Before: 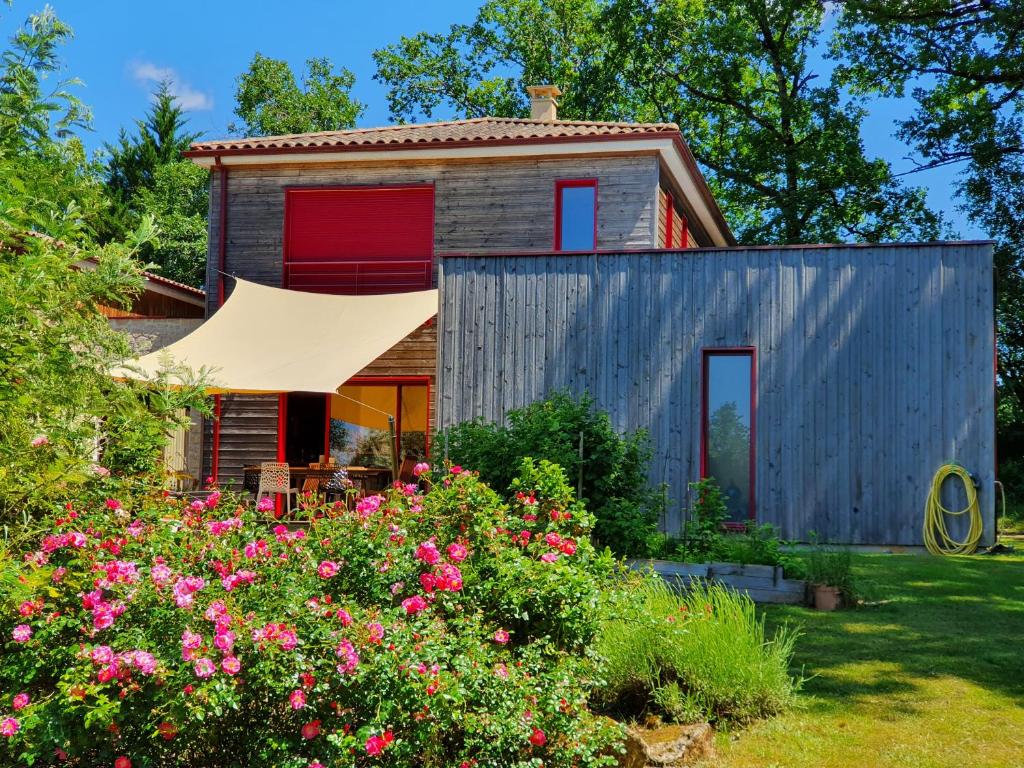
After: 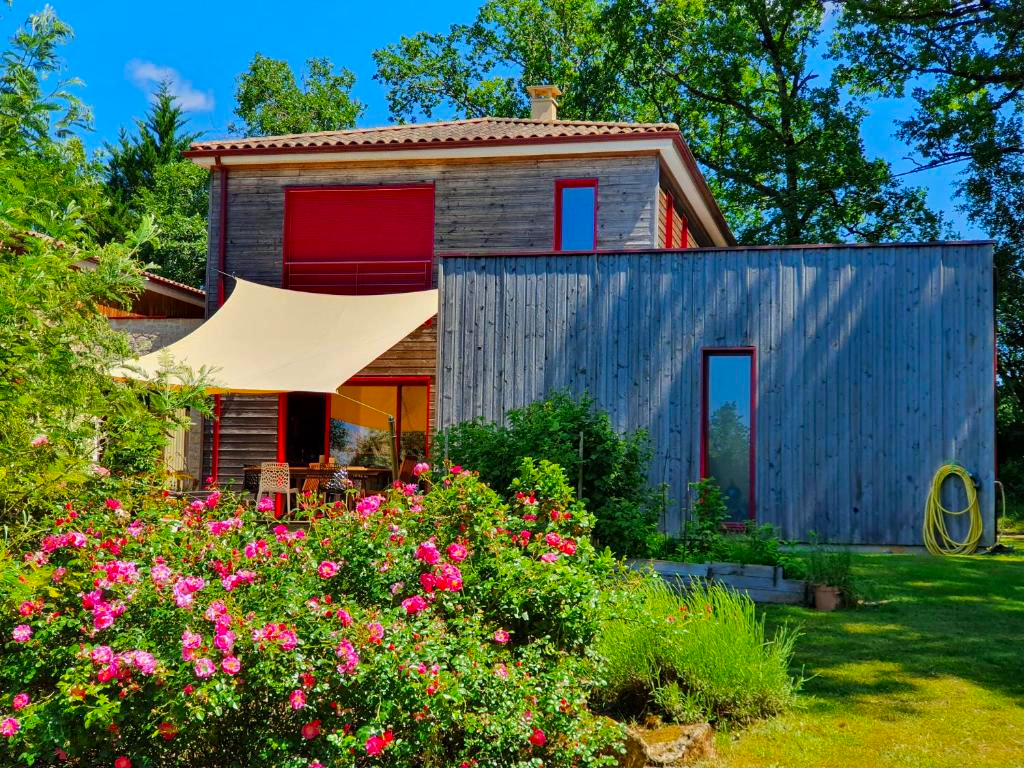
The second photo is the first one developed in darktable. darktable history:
contrast brightness saturation: contrast 0.04, saturation 0.16
haze removal: compatibility mode true, adaptive false
